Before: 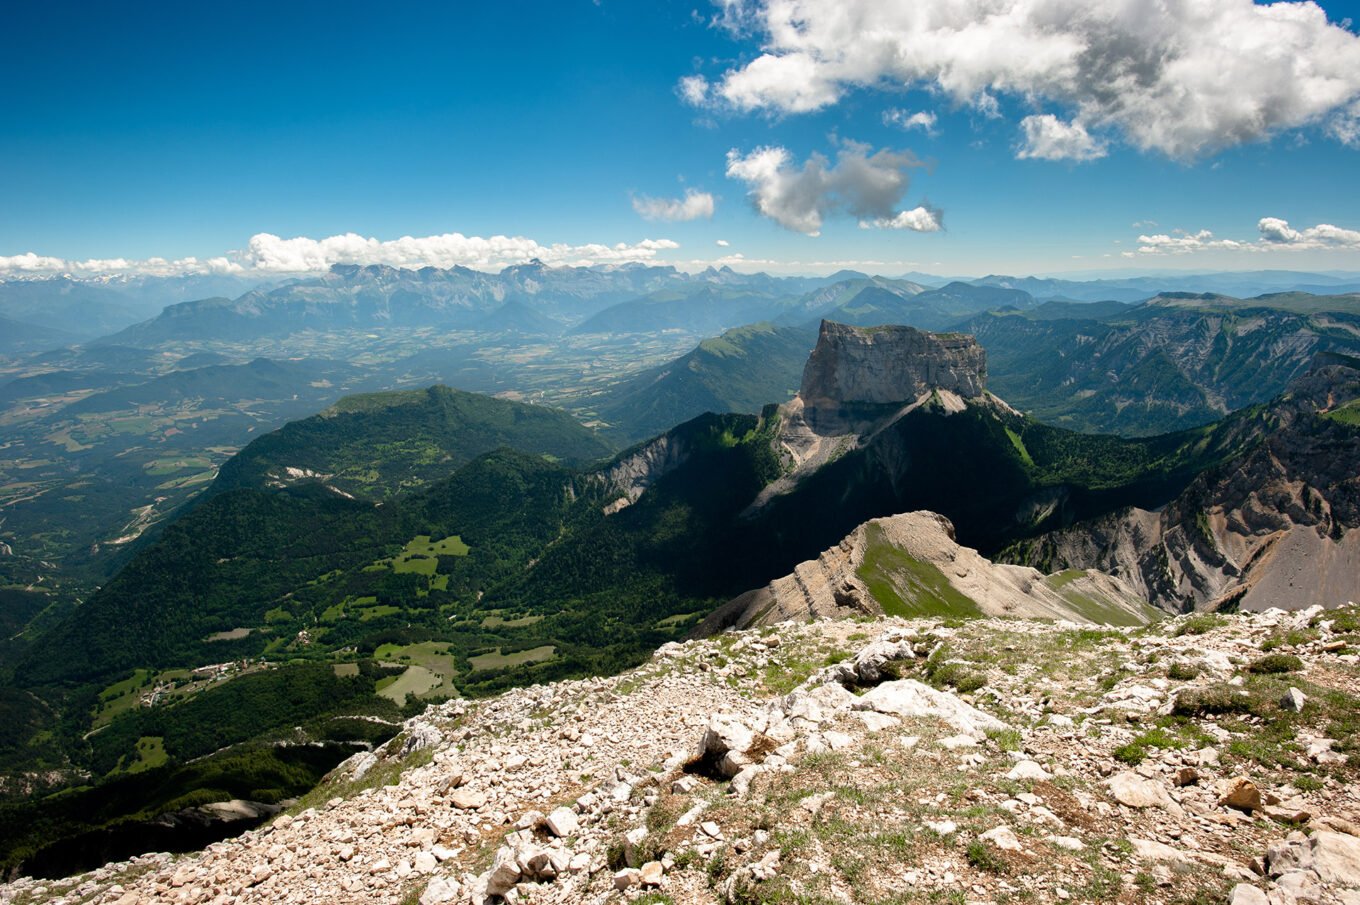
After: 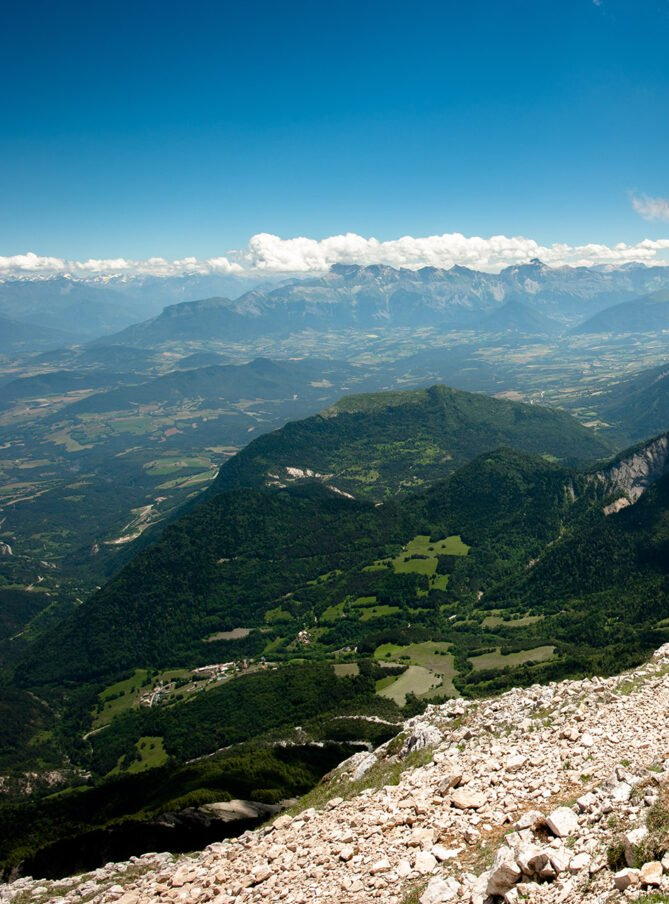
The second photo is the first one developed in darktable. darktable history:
crop and rotate: left 0.027%, top 0%, right 50.738%
